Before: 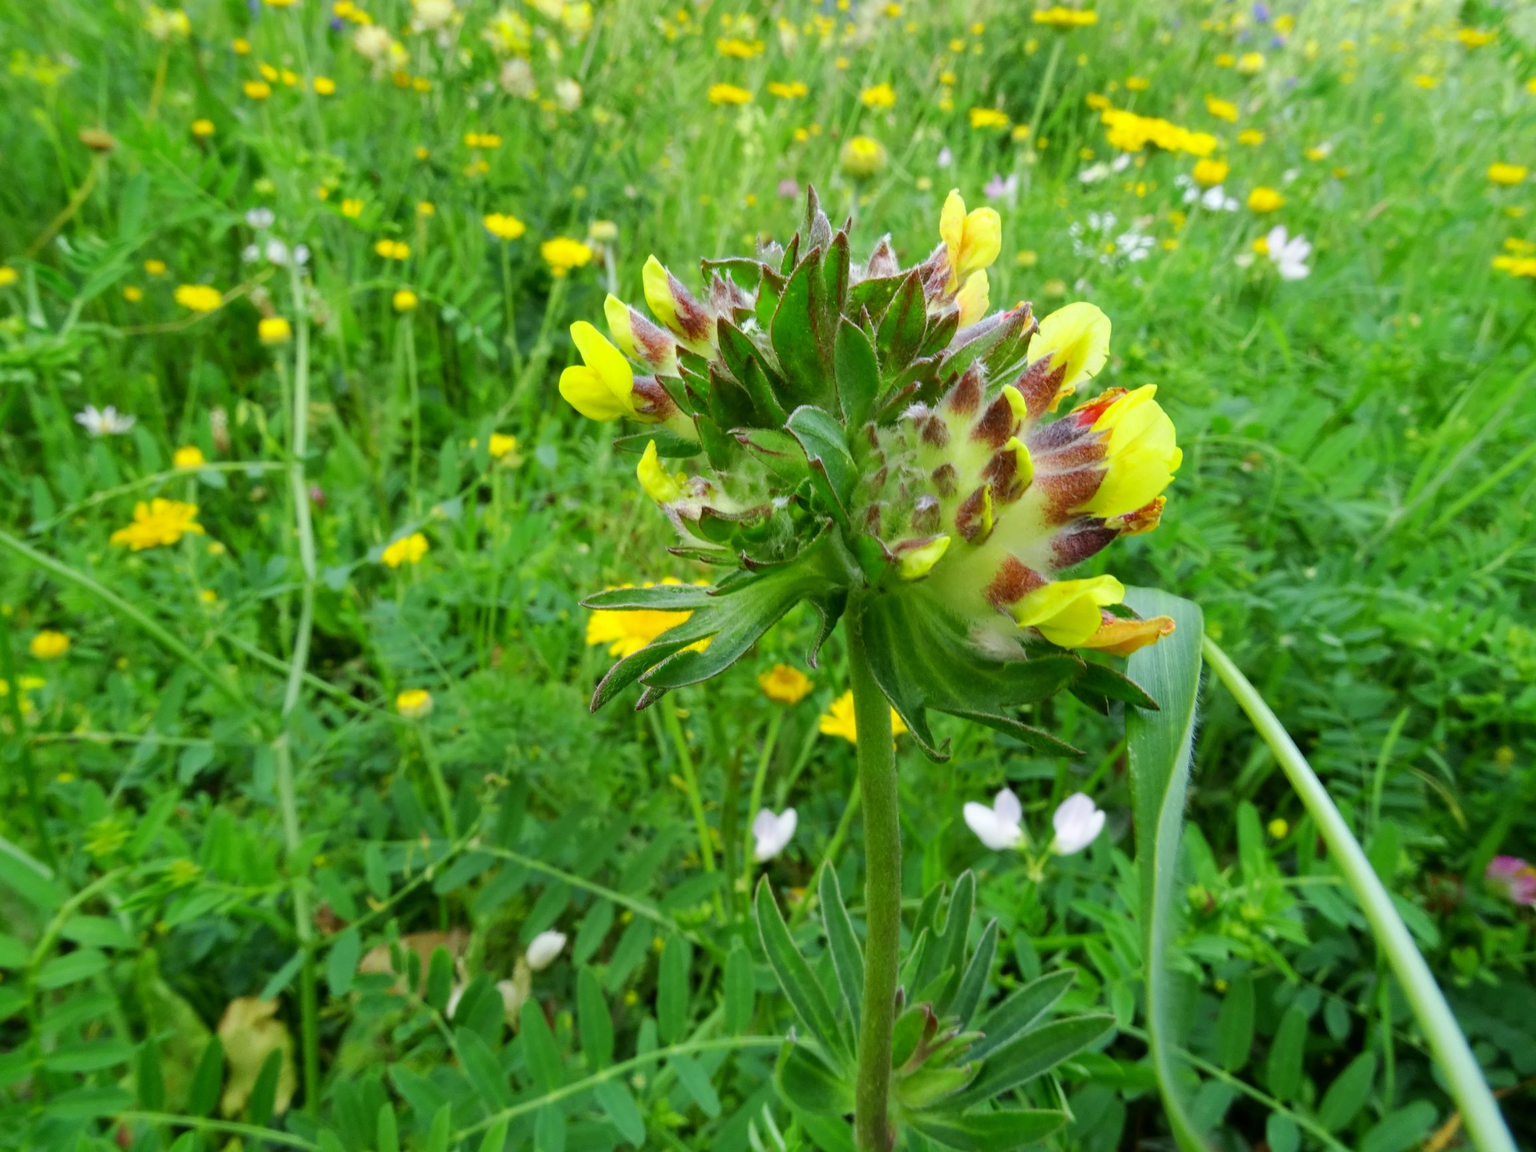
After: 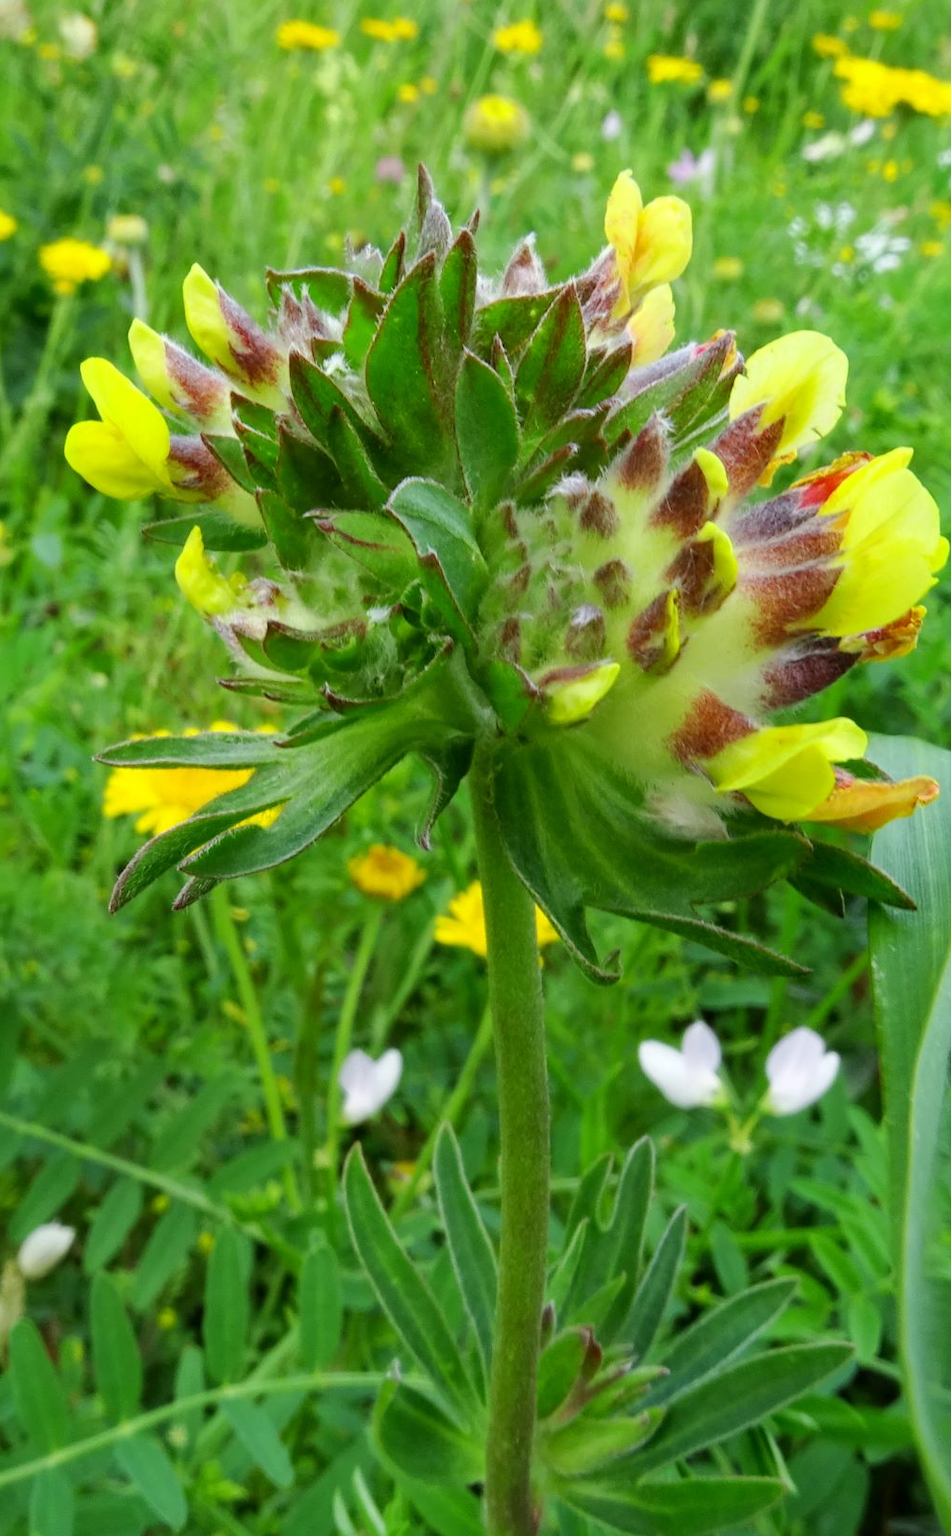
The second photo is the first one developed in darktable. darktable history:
crop: left 33.456%, top 6.029%, right 22.869%
